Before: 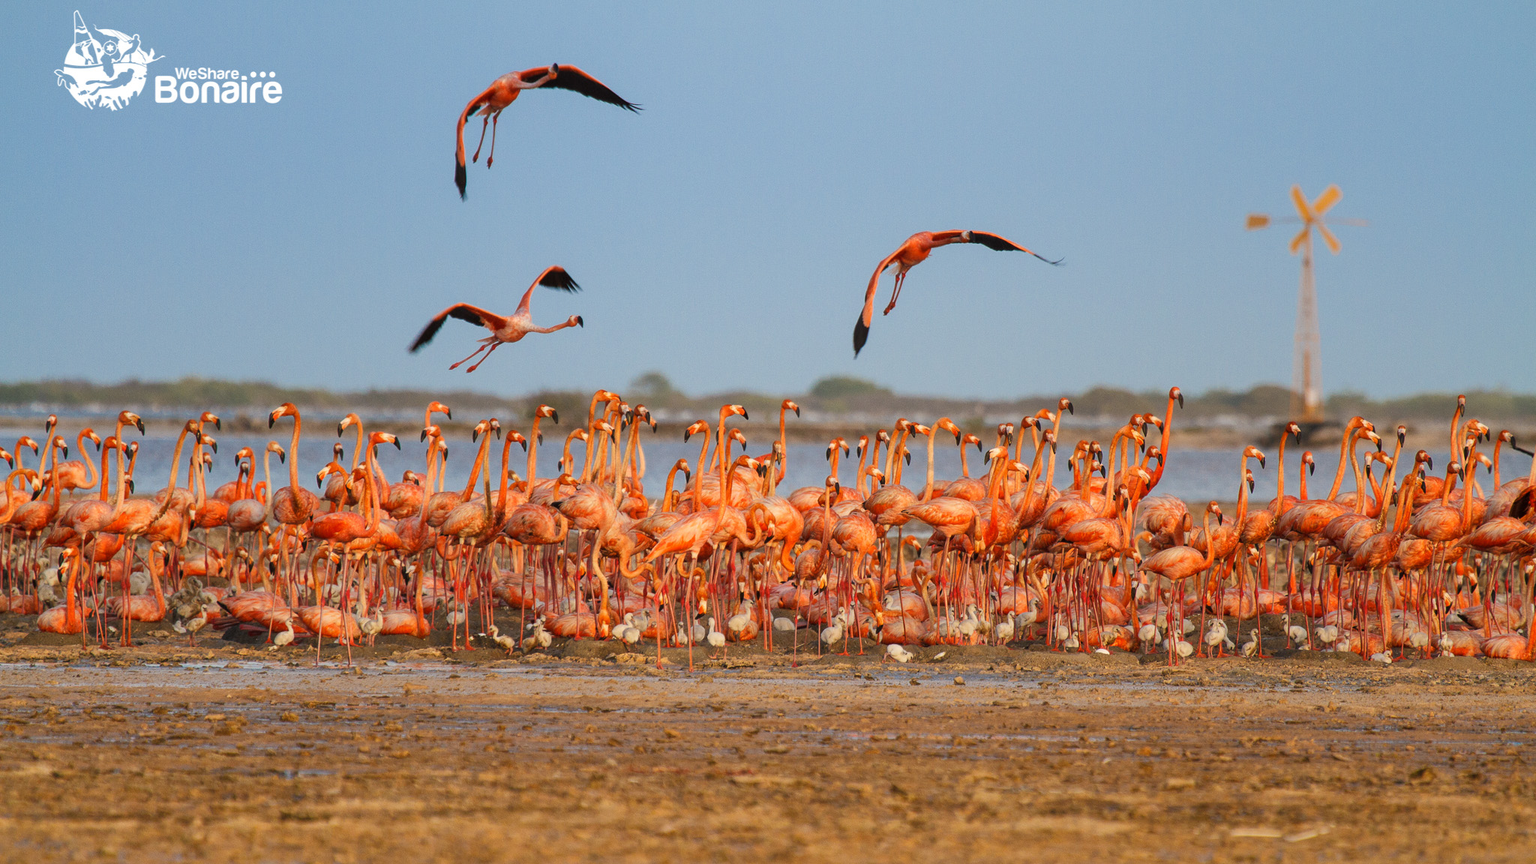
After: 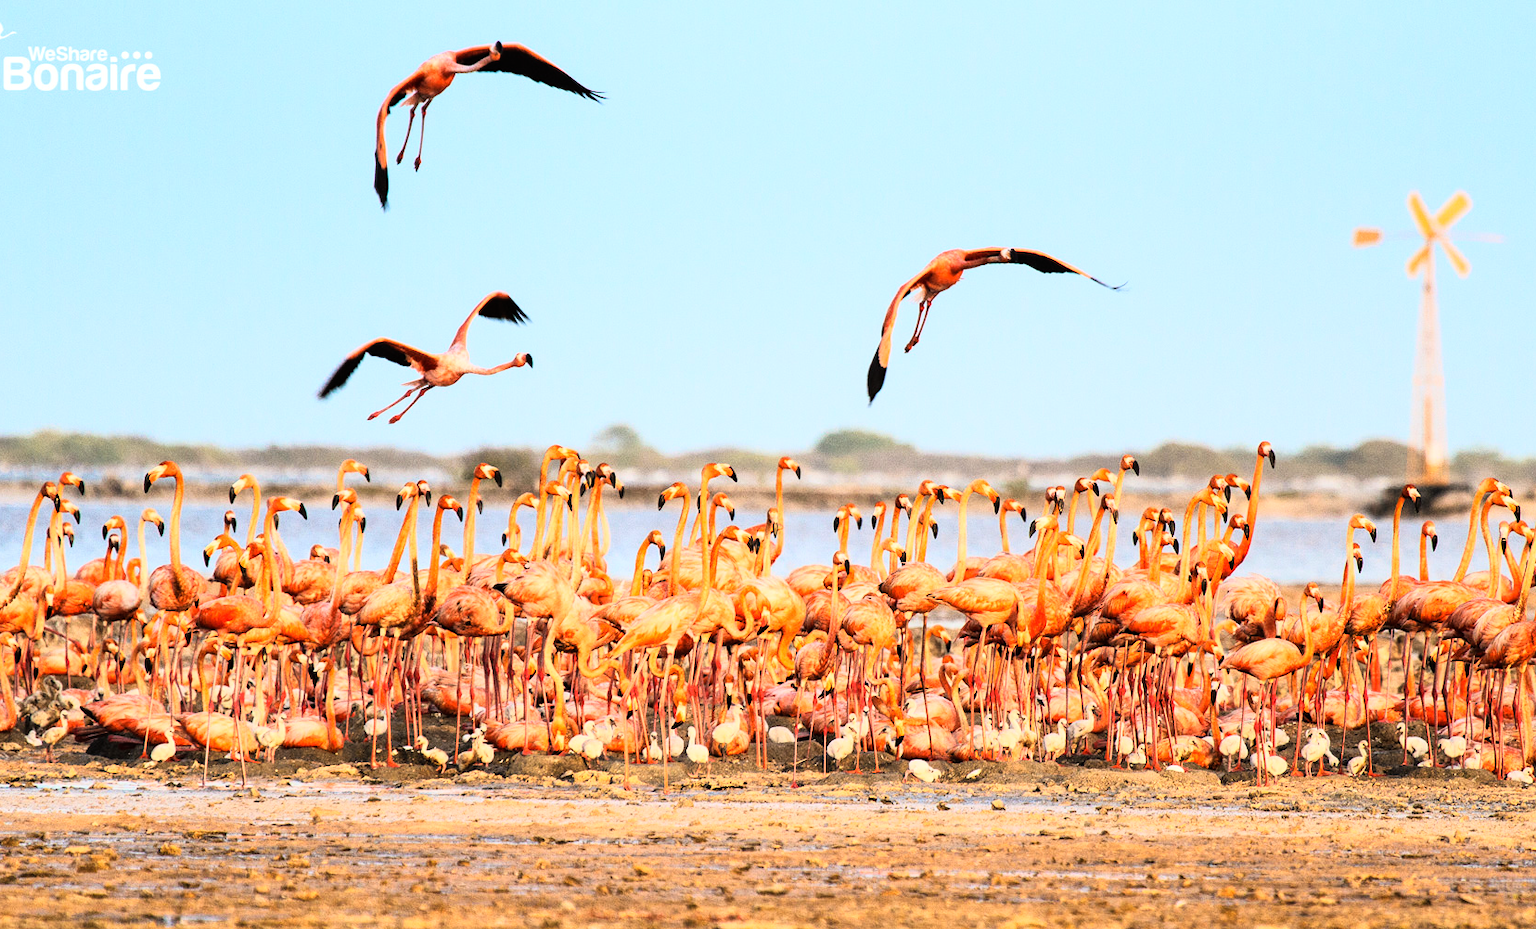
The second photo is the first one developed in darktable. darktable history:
crop: left 9.929%, top 3.475%, right 9.188%, bottom 9.529%
rgb curve: curves: ch0 [(0, 0) (0.21, 0.15) (0.24, 0.21) (0.5, 0.75) (0.75, 0.96) (0.89, 0.99) (1, 1)]; ch1 [(0, 0.02) (0.21, 0.13) (0.25, 0.2) (0.5, 0.67) (0.75, 0.9) (0.89, 0.97) (1, 1)]; ch2 [(0, 0.02) (0.21, 0.13) (0.25, 0.2) (0.5, 0.67) (0.75, 0.9) (0.89, 0.97) (1, 1)], compensate middle gray true
